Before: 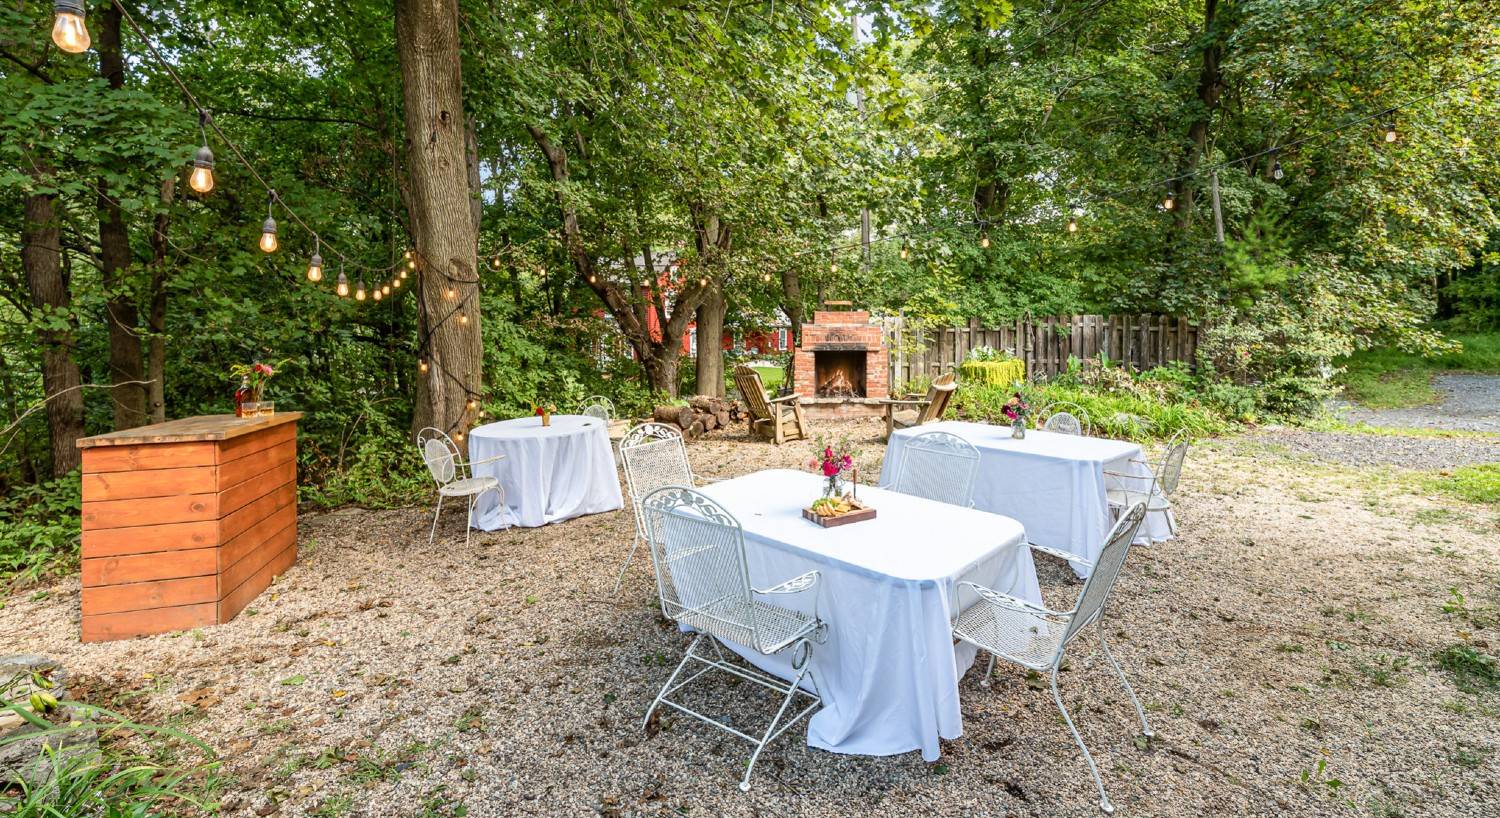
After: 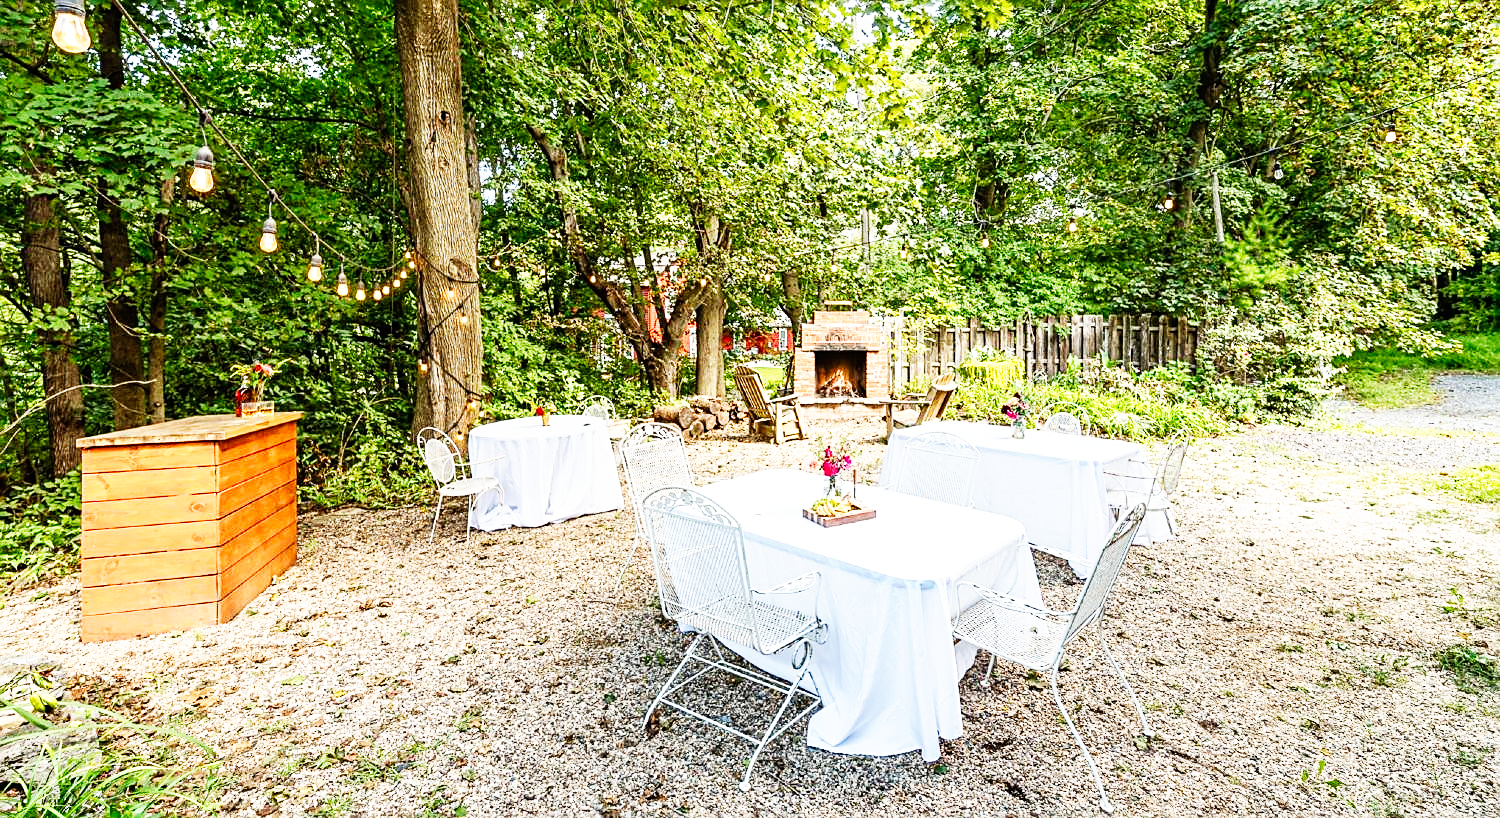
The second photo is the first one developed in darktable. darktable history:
base curve: curves: ch0 [(0, 0) (0.007, 0.004) (0.027, 0.03) (0.046, 0.07) (0.207, 0.54) (0.442, 0.872) (0.673, 0.972) (1, 1)], preserve colors none
sharpen: amount 0.496
